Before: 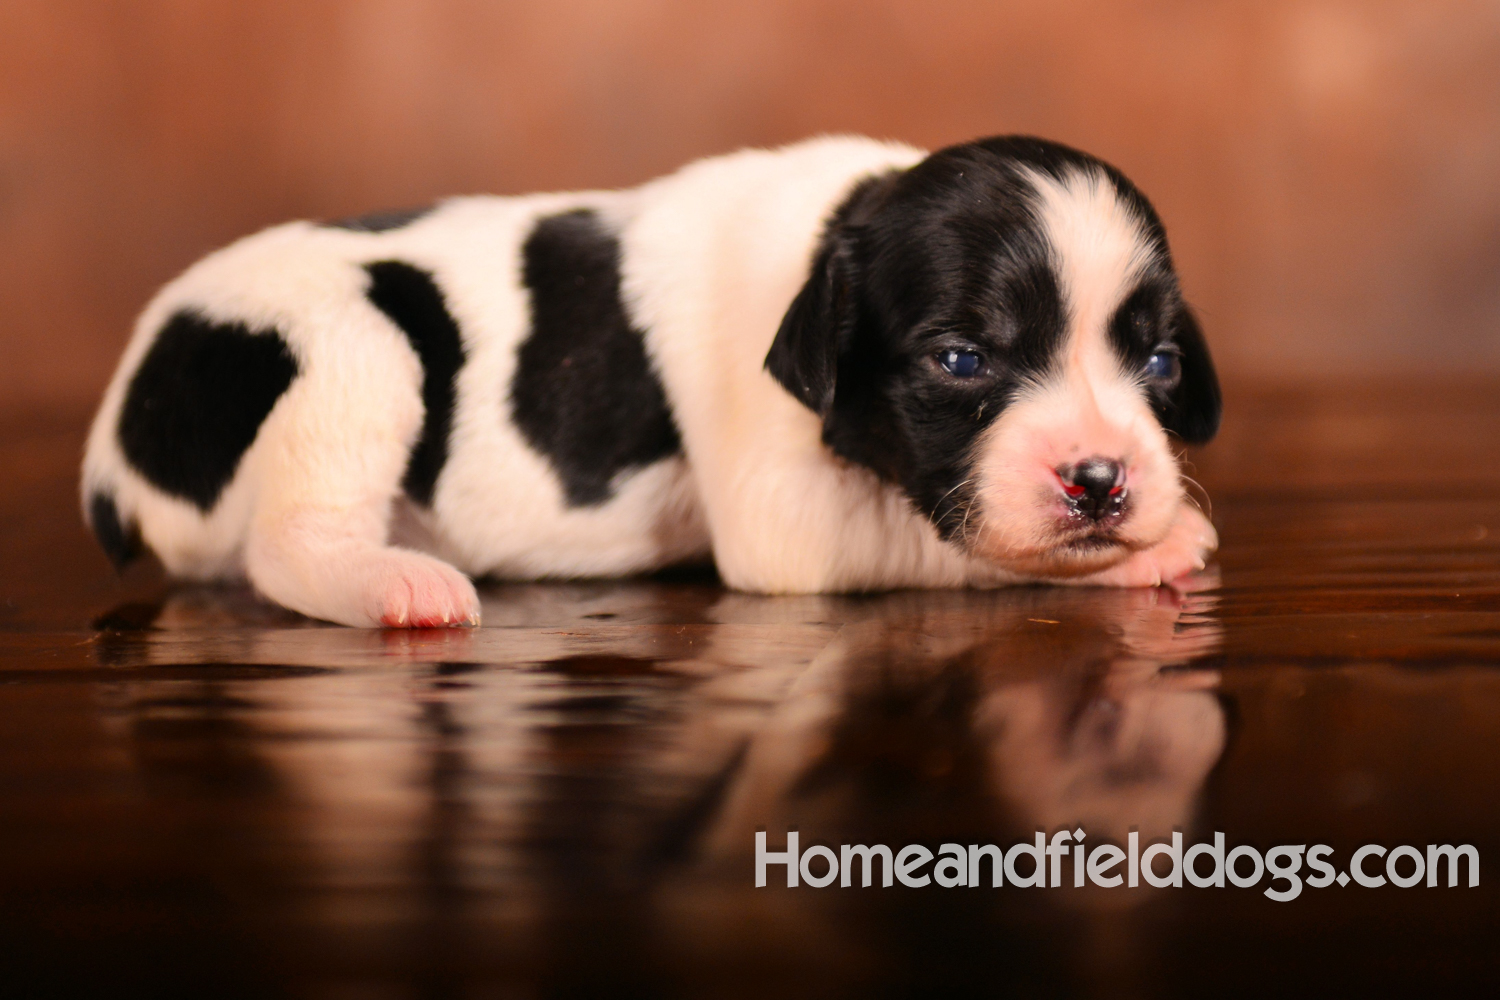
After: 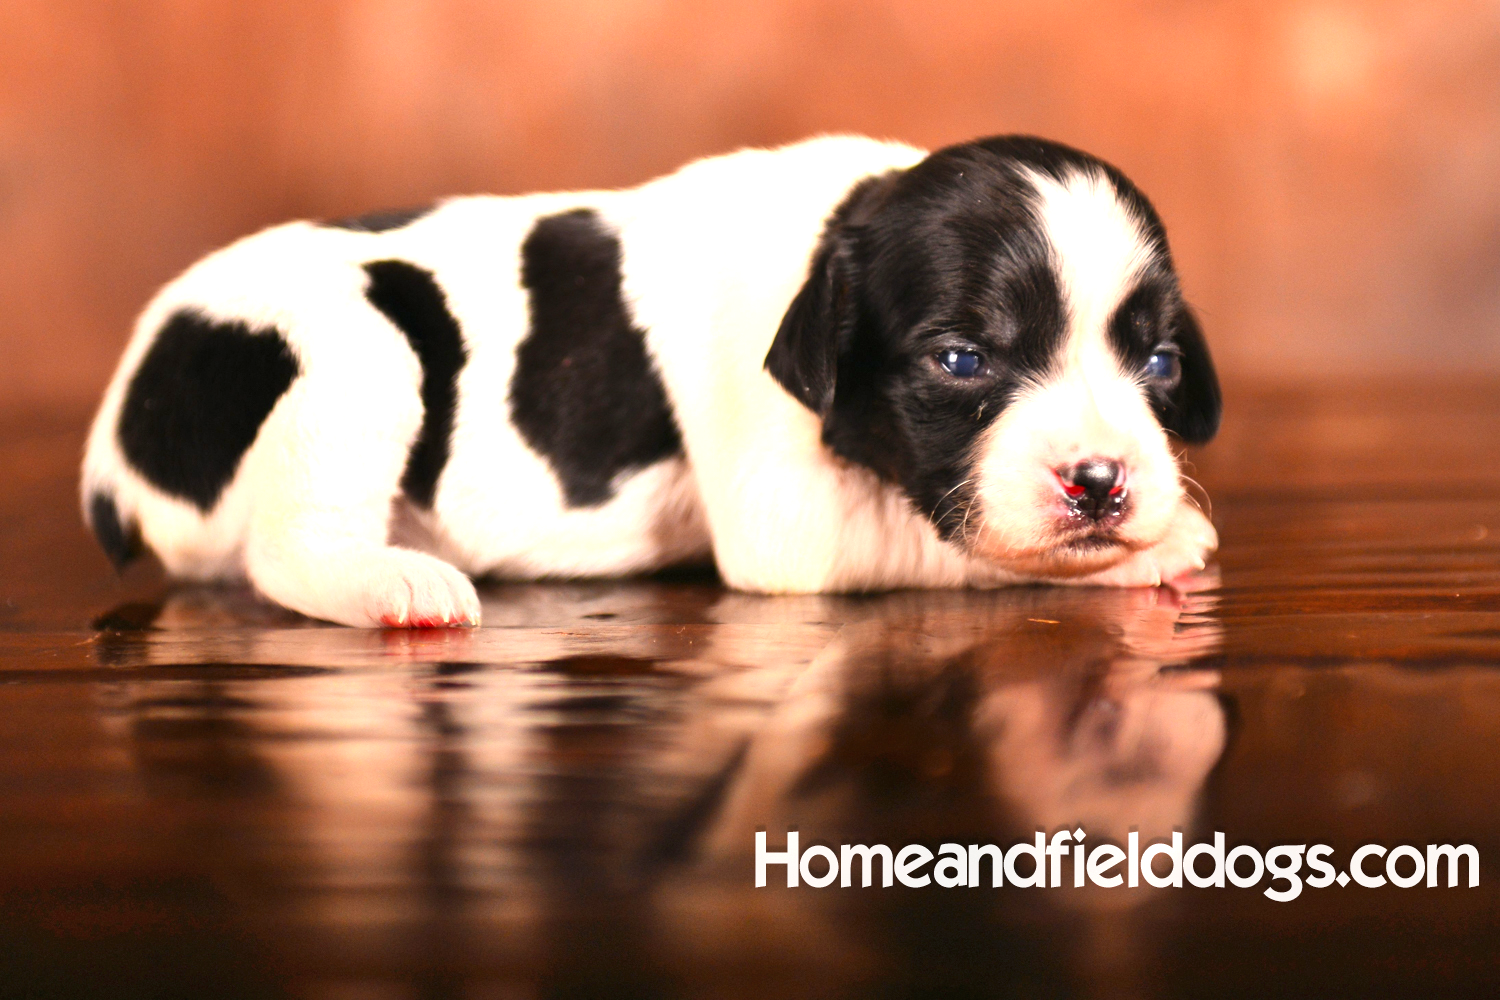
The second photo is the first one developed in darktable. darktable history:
exposure: black level correction 0, exposure 1.1 EV, compensate highlight preservation false
shadows and highlights: radius 133.83, soften with gaussian
